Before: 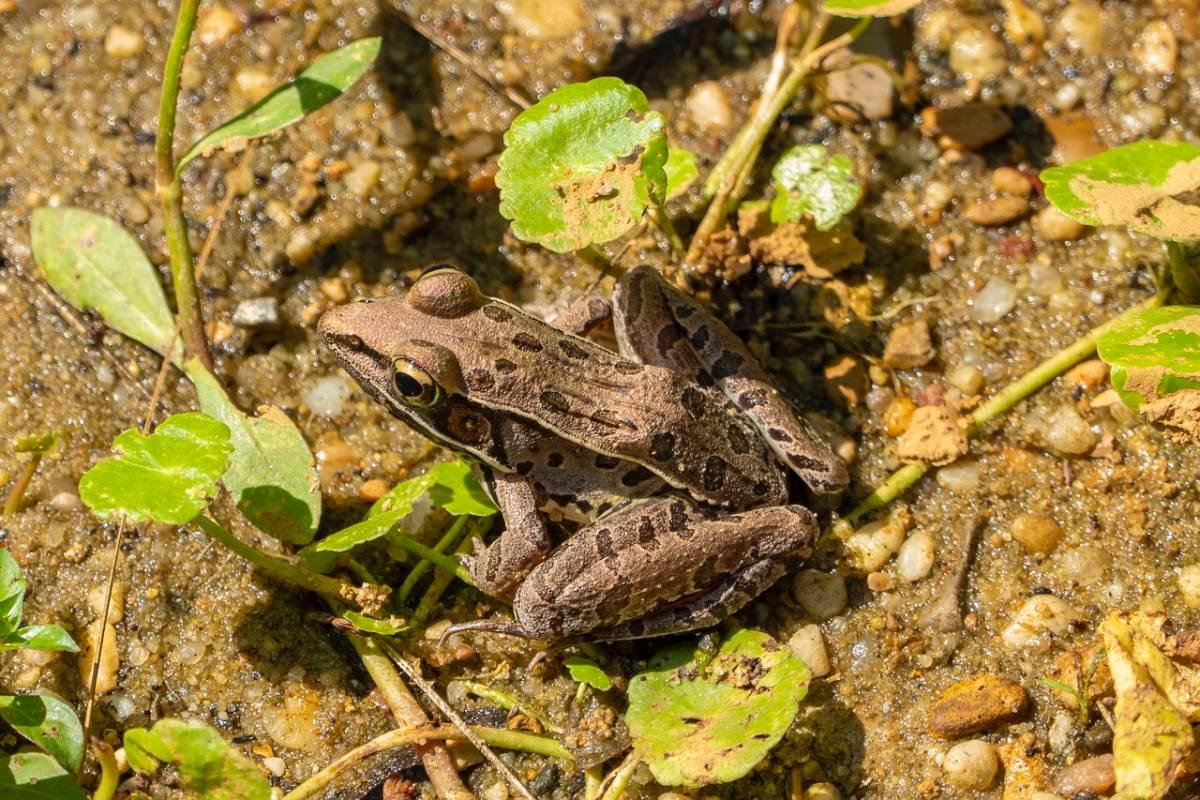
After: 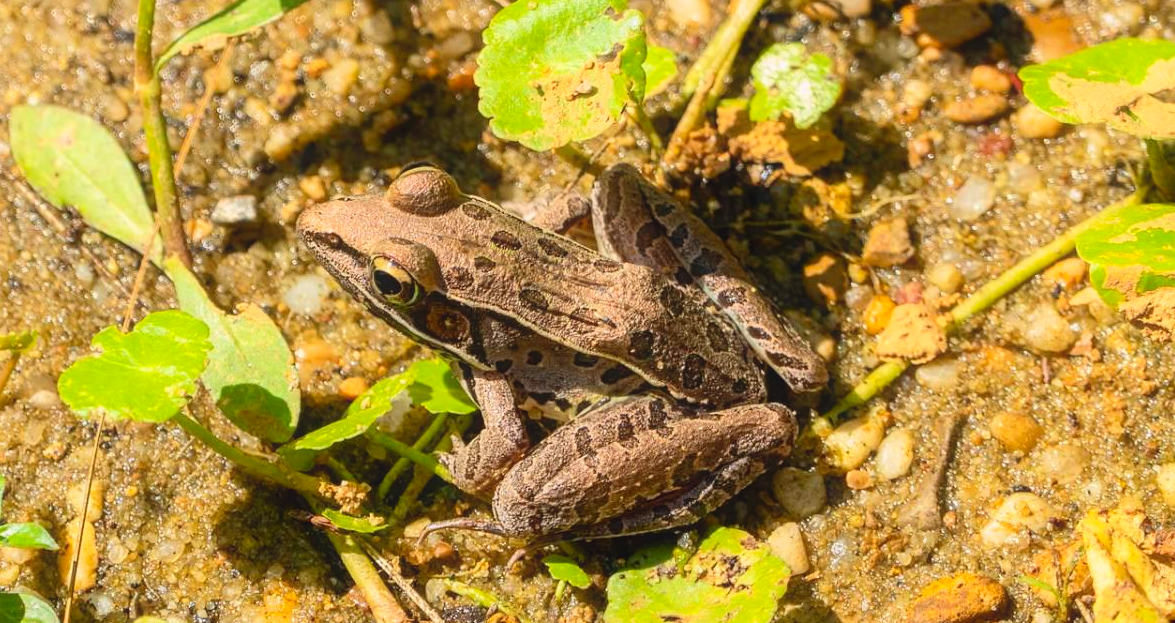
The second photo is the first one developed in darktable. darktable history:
crop and rotate: left 1.814%, top 12.818%, right 0.25%, bottom 9.225%
contrast equalizer: y [[0.5, 0.486, 0.447, 0.446, 0.489, 0.5], [0.5 ×6], [0.5 ×6], [0 ×6], [0 ×6]]
rotate and perspective: automatic cropping original format, crop left 0, crop top 0
contrast brightness saturation: contrast 0.2, brightness 0.16, saturation 0.22
